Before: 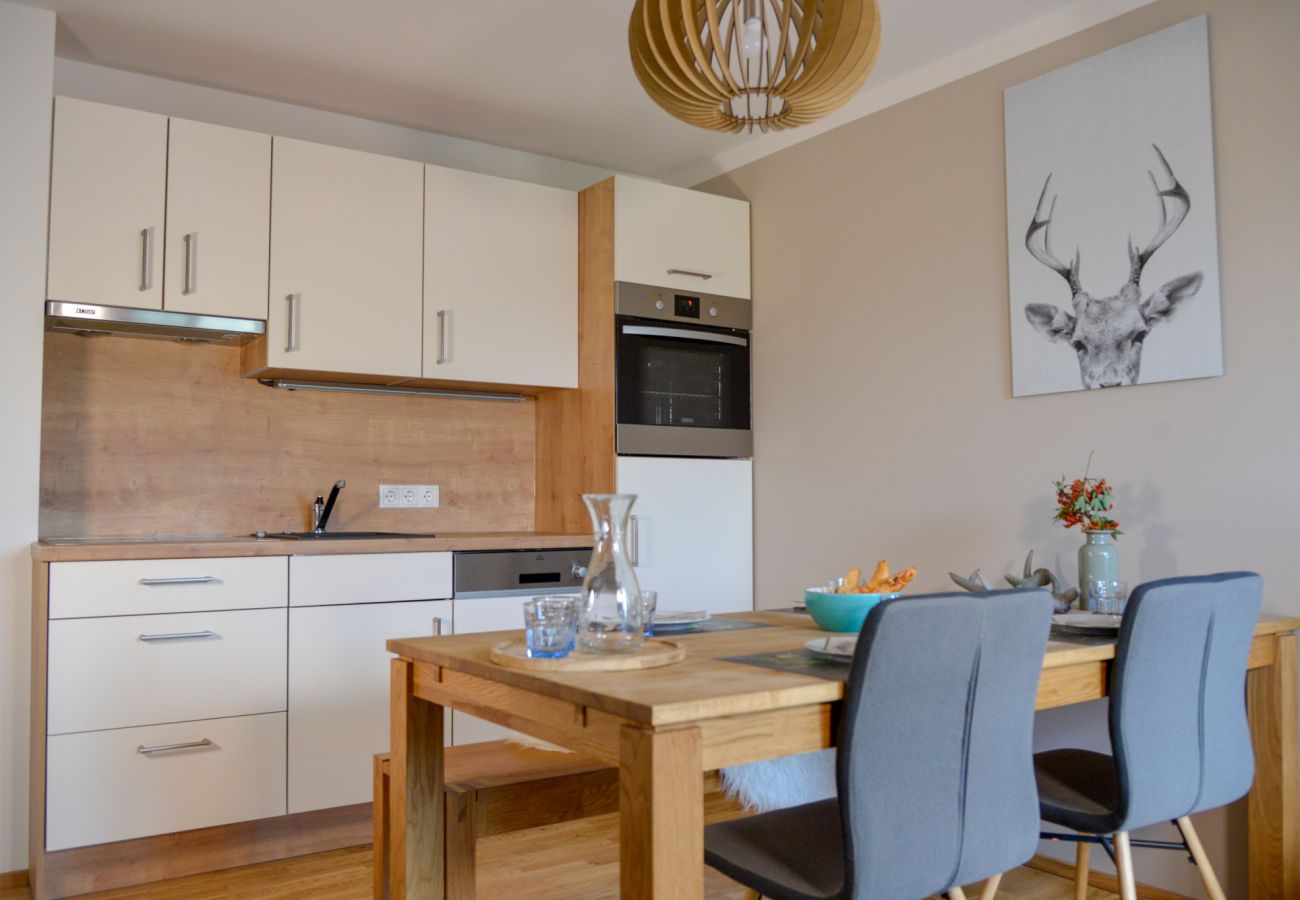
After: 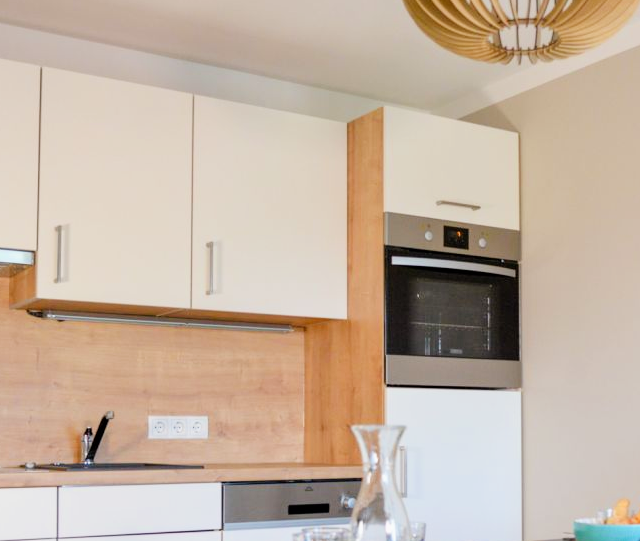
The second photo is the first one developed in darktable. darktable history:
exposure: black level correction 0, exposure 1 EV, compensate exposure bias true, compensate highlight preservation false
crop: left 17.835%, top 7.675%, right 32.881%, bottom 32.213%
filmic rgb: white relative exposure 3.9 EV, hardness 4.26
